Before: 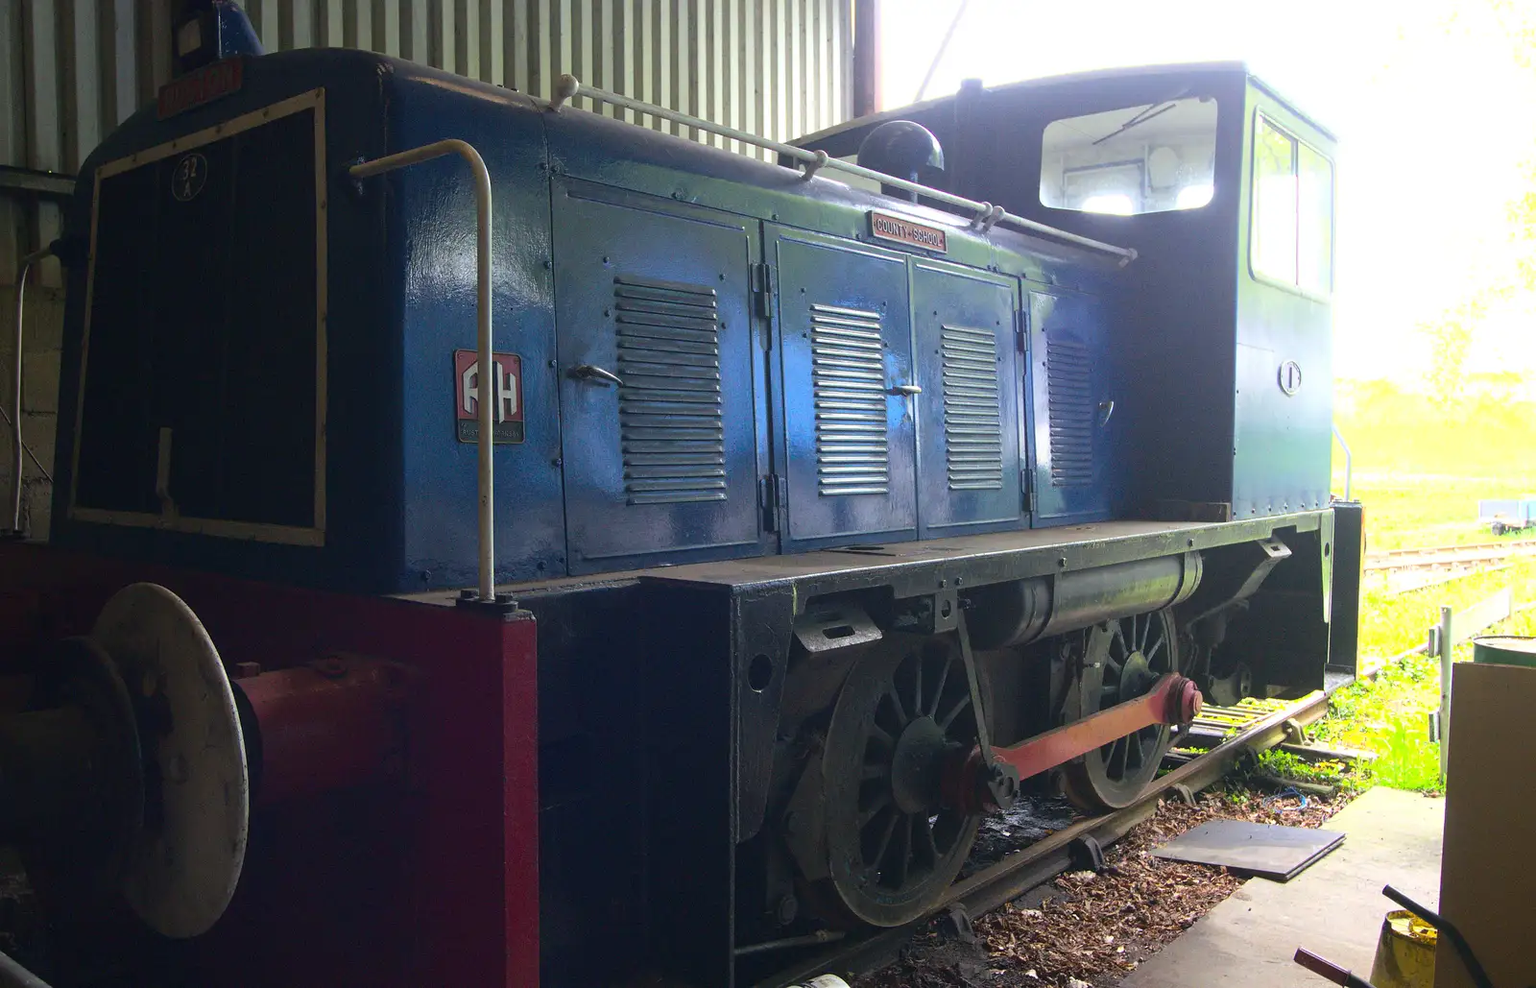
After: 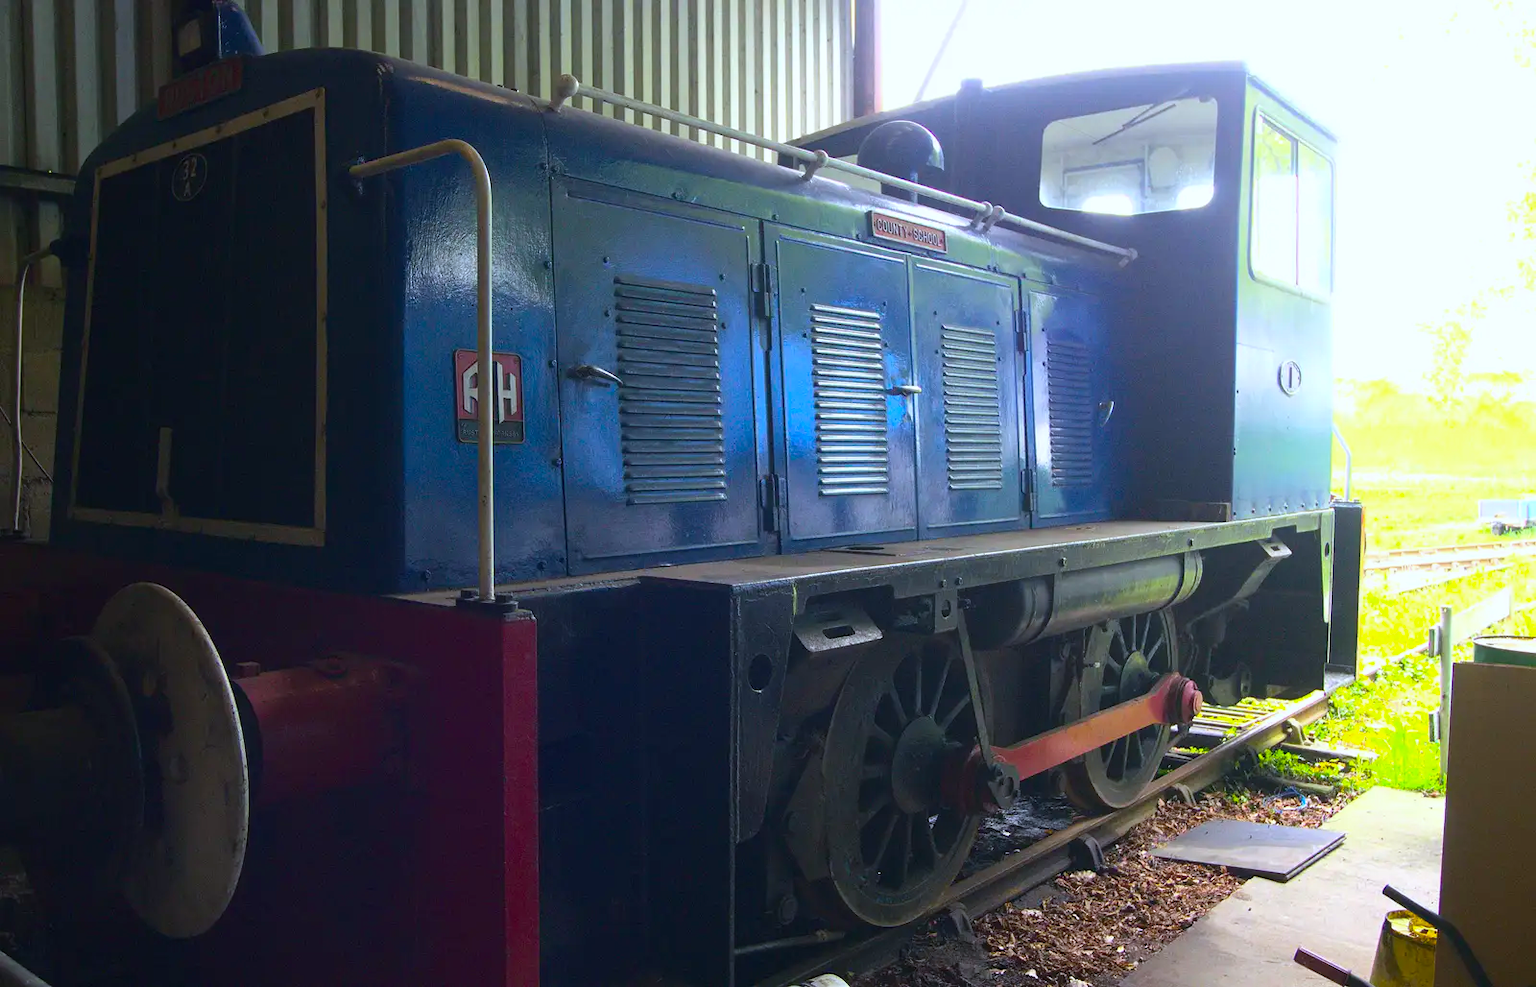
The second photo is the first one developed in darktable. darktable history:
white balance: red 0.967, blue 1.049
color balance rgb: perceptual saturation grading › global saturation 20%, global vibrance 20%
